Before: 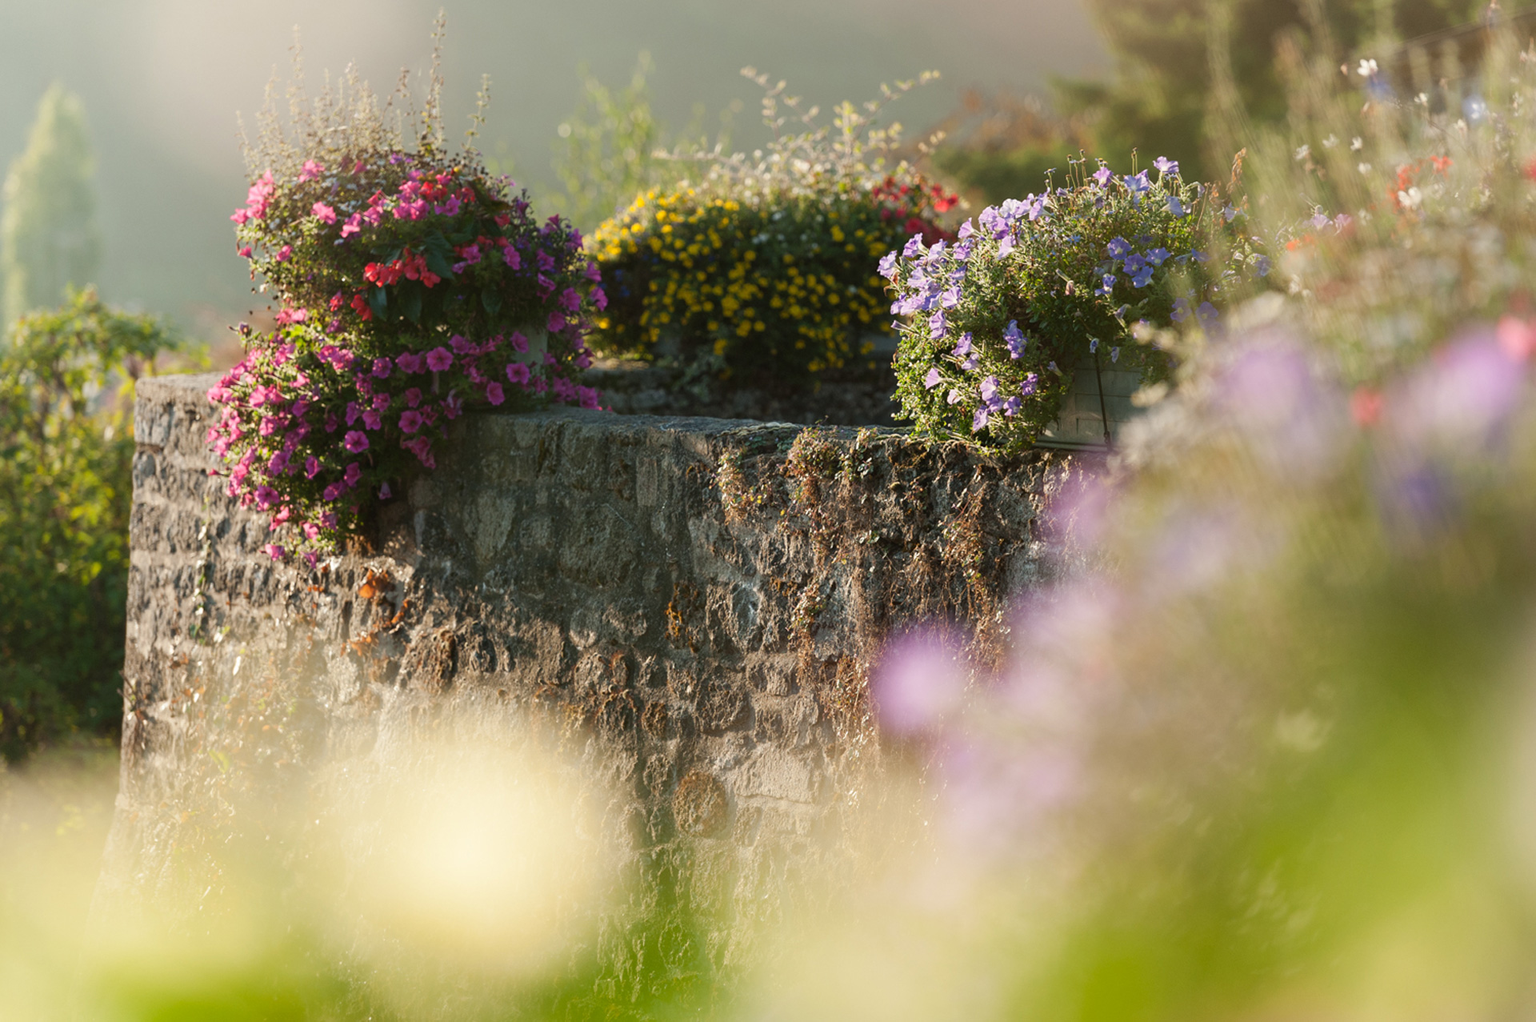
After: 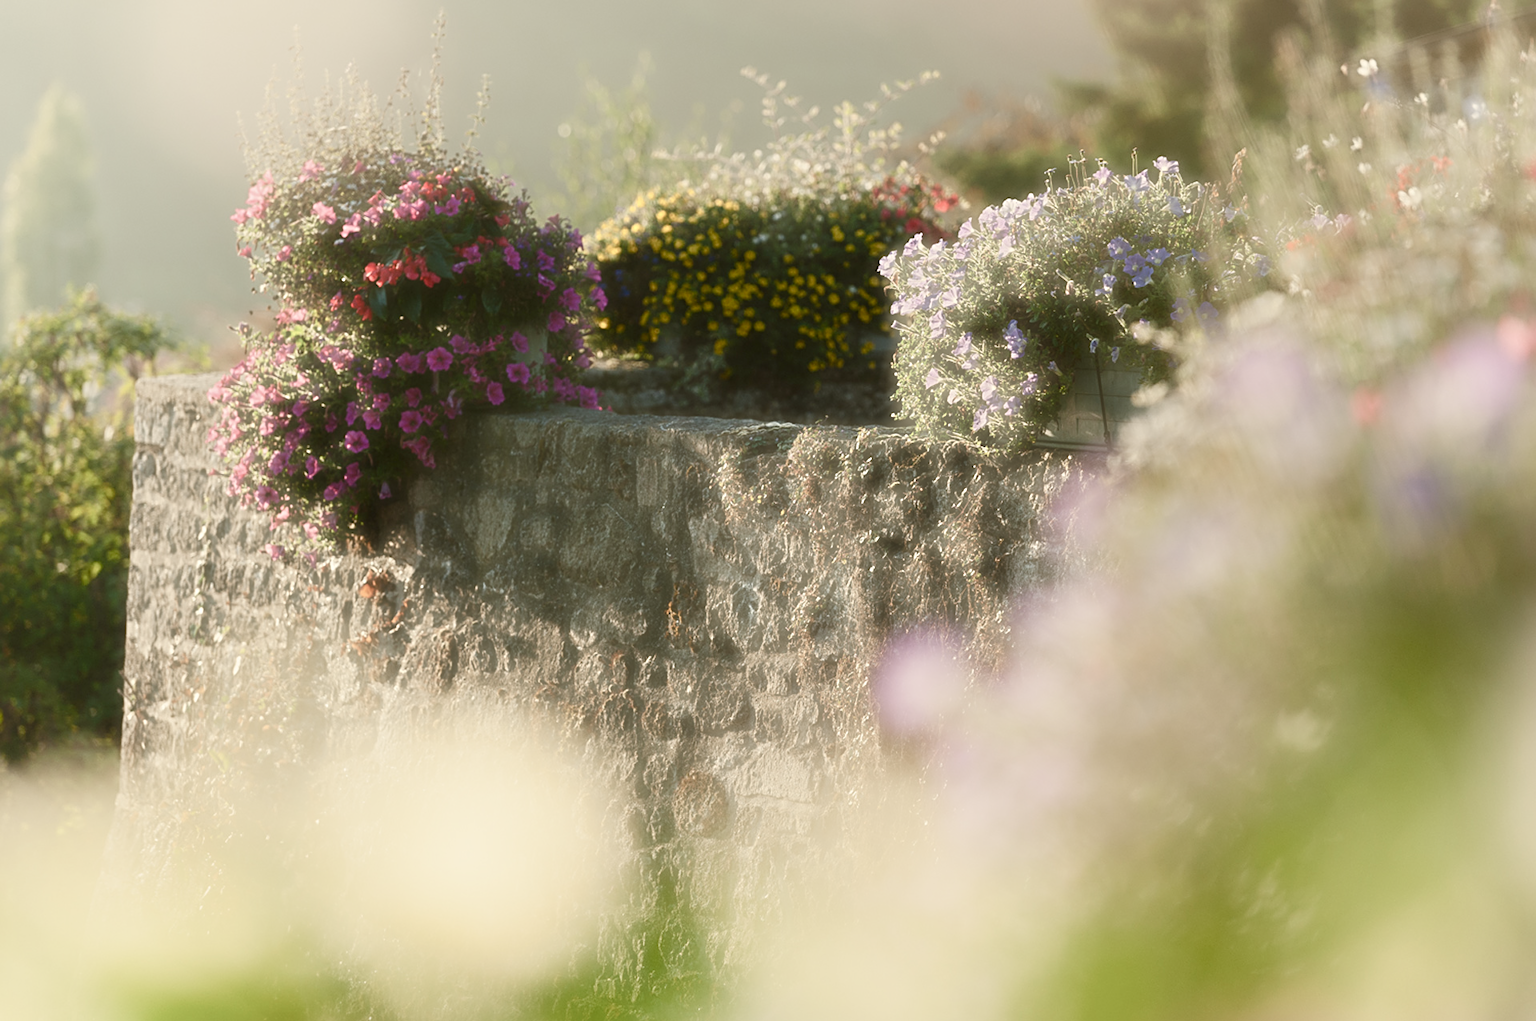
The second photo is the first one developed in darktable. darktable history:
haze removal: strength -0.89, distance 0.232, compatibility mode true, adaptive false
shadows and highlights: shadows -30.75, highlights 29.77
color balance rgb: shadows lift › luminance -10.188%, shadows lift › chroma 0.661%, shadows lift › hue 111.01°, perceptual saturation grading › global saturation 20%, perceptual saturation grading › highlights -49.535%, perceptual saturation grading › shadows 26.129%, global vibrance 12.896%
sharpen: radius 3.959
